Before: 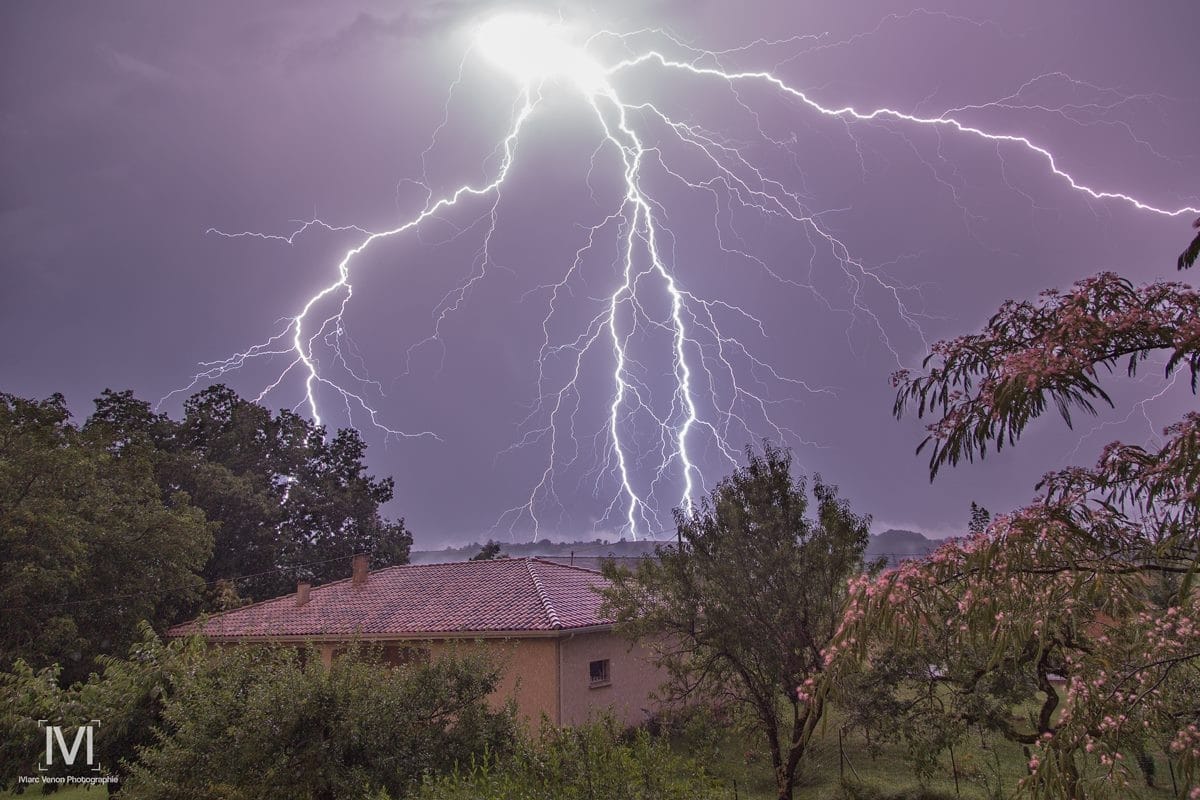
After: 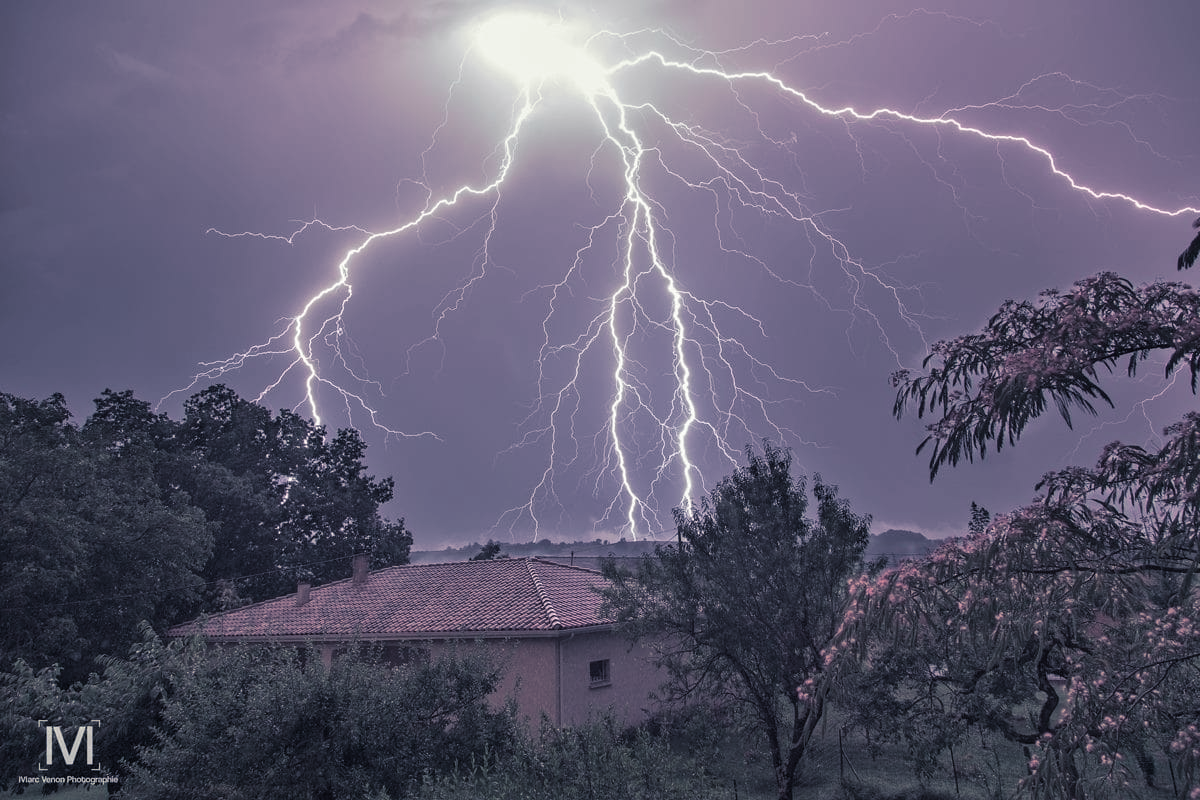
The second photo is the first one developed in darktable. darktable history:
color contrast: blue-yellow contrast 0.62
split-toning: shadows › hue 230.4°
